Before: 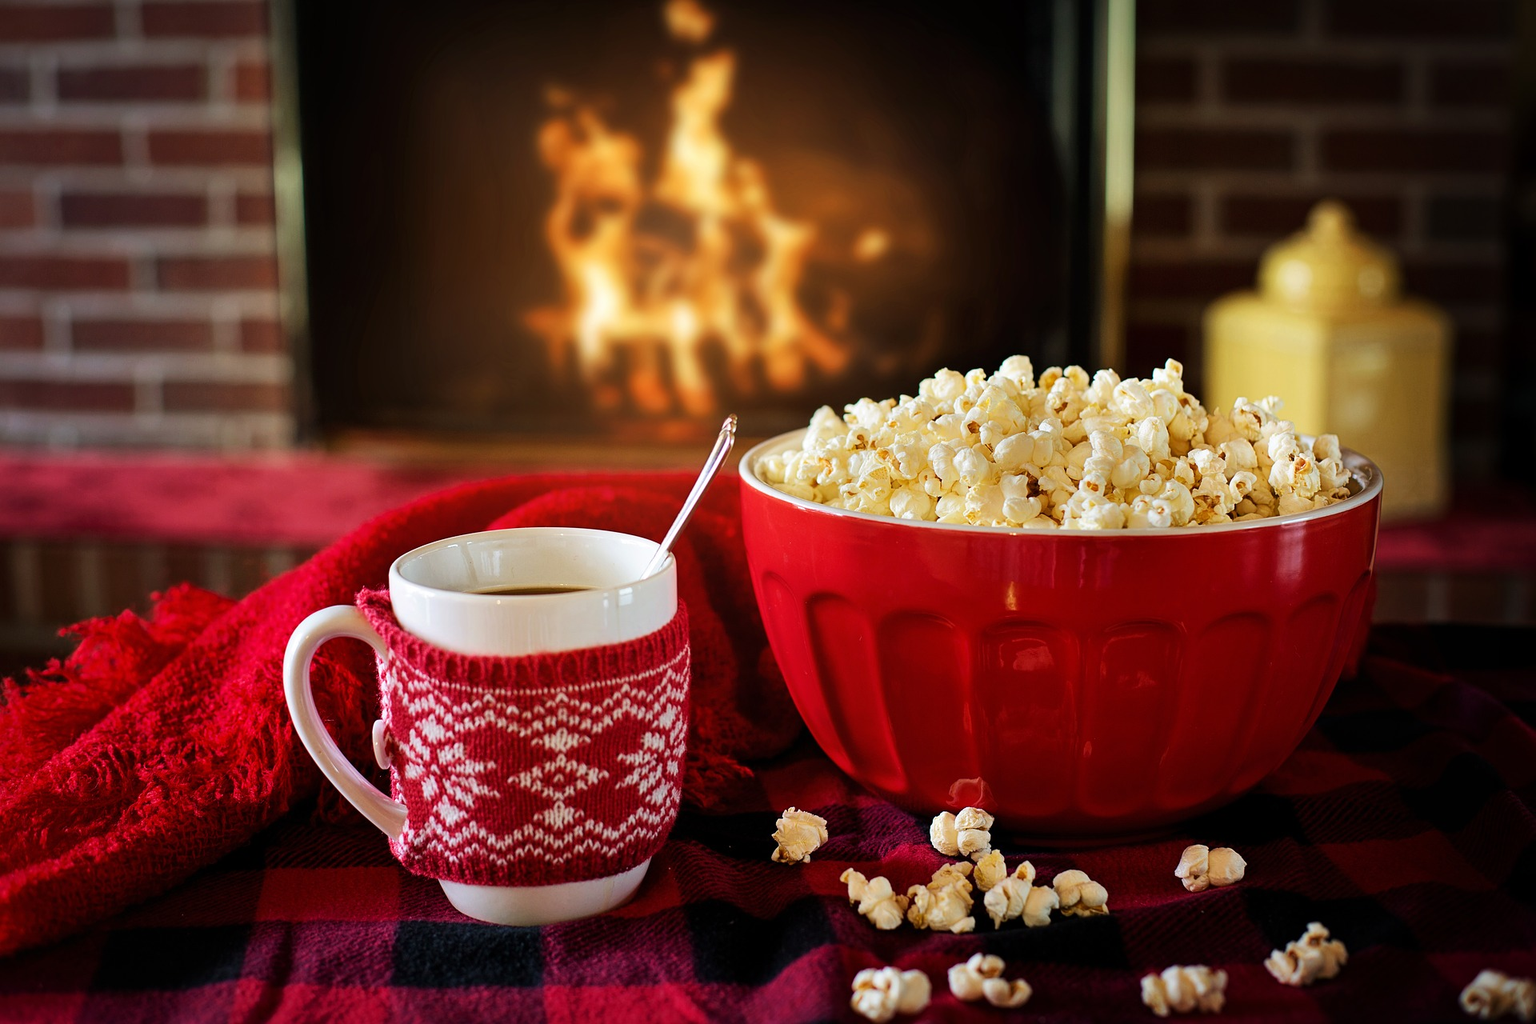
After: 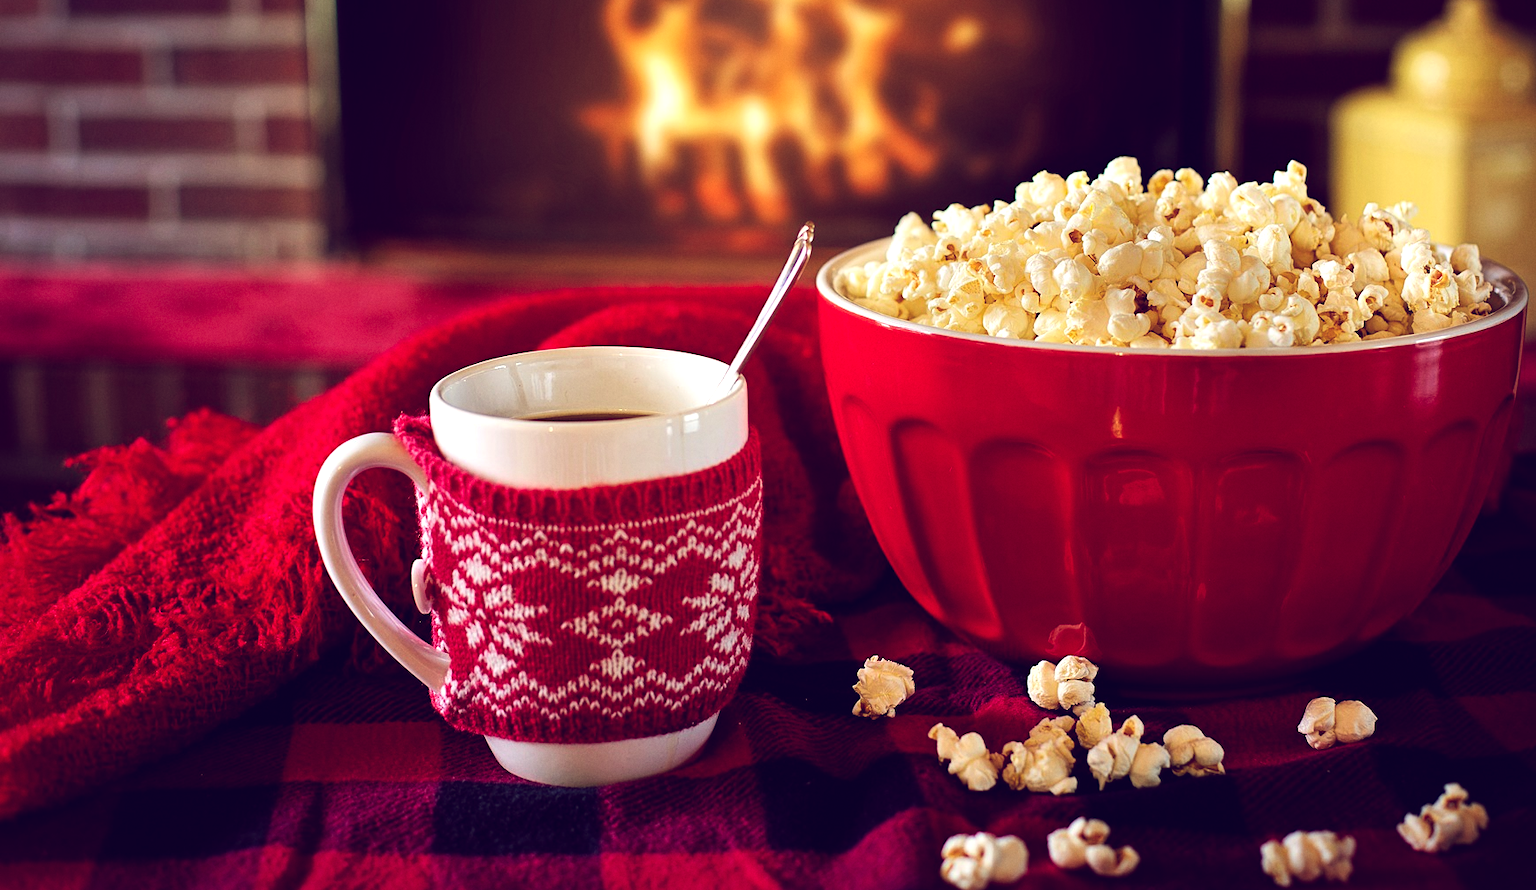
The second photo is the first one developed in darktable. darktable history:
crop: top 20.916%, right 9.437%, bottom 0.316%
color balance: lift [1.001, 0.997, 0.99, 1.01], gamma [1.007, 1, 0.975, 1.025], gain [1, 1.065, 1.052, 0.935], contrast 13.25%
grain: coarseness 14.57 ISO, strength 8.8%
